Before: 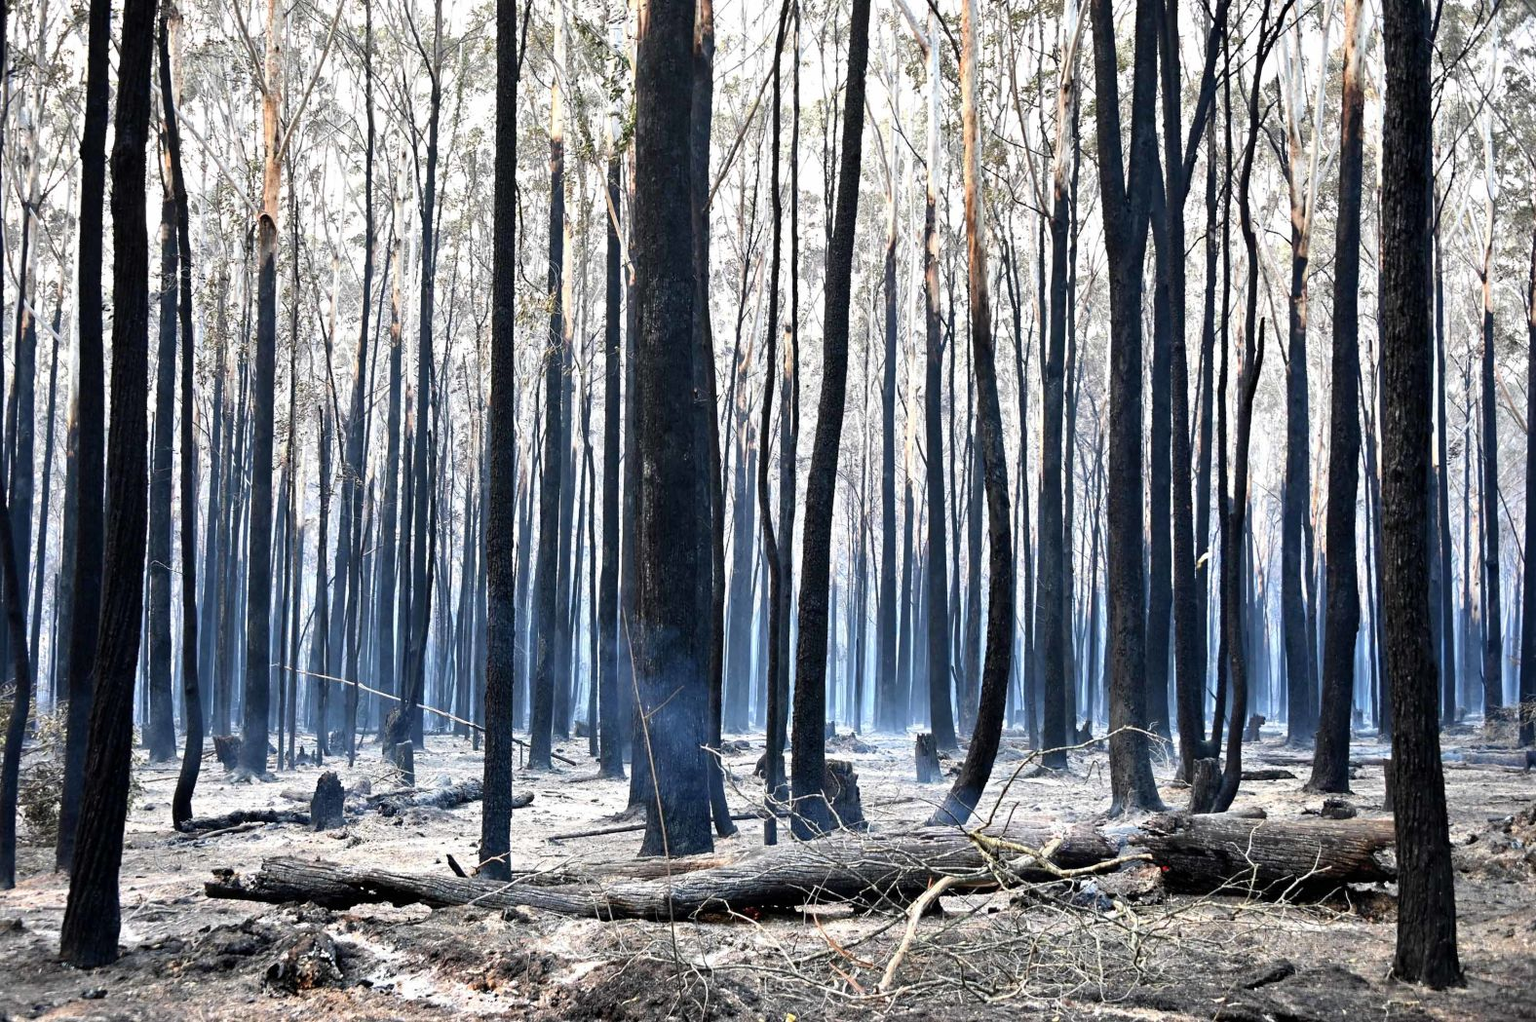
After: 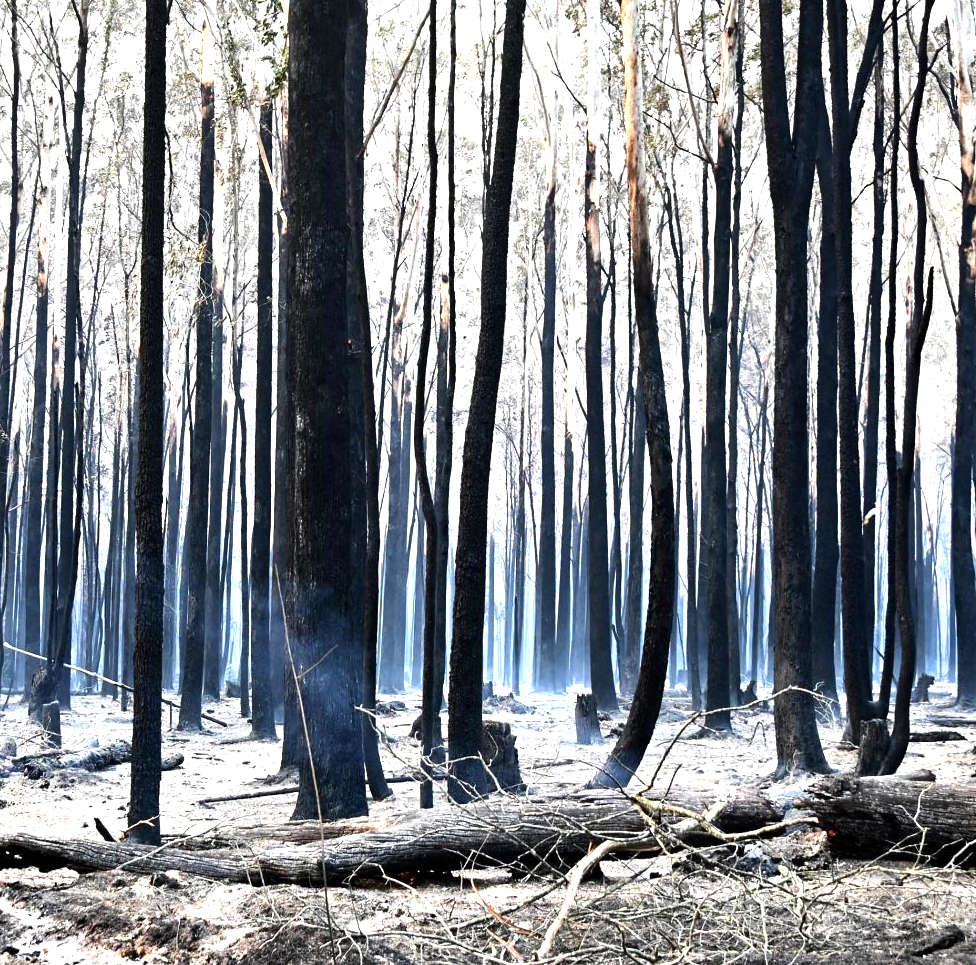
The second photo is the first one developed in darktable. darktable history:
crop and rotate: left 23.154%, top 5.642%, right 14.892%, bottom 2.321%
tone equalizer: -8 EV -0.761 EV, -7 EV -0.731 EV, -6 EV -0.59 EV, -5 EV -0.375 EV, -3 EV 0.37 EV, -2 EV 0.6 EV, -1 EV 0.696 EV, +0 EV 0.751 EV, edges refinement/feathering 500, mask exposure compensation -1.57 EV, preserve details no
